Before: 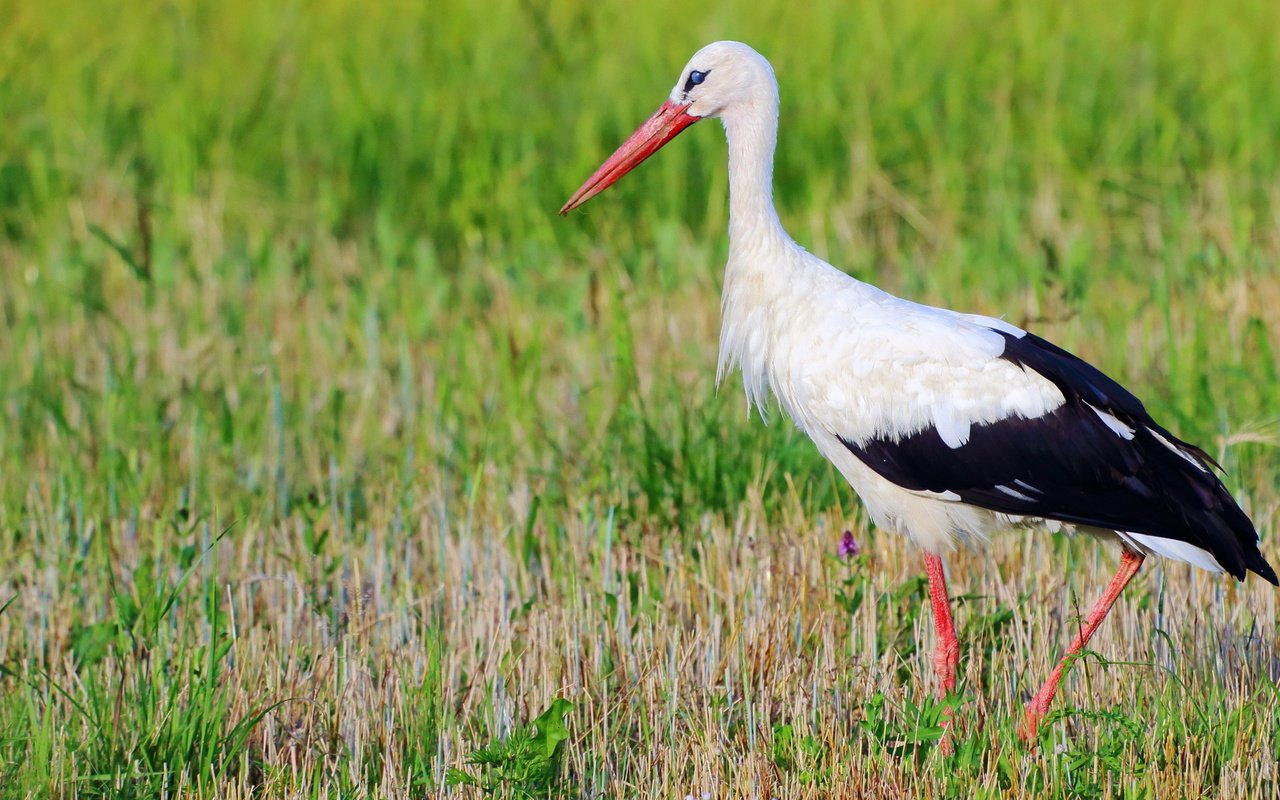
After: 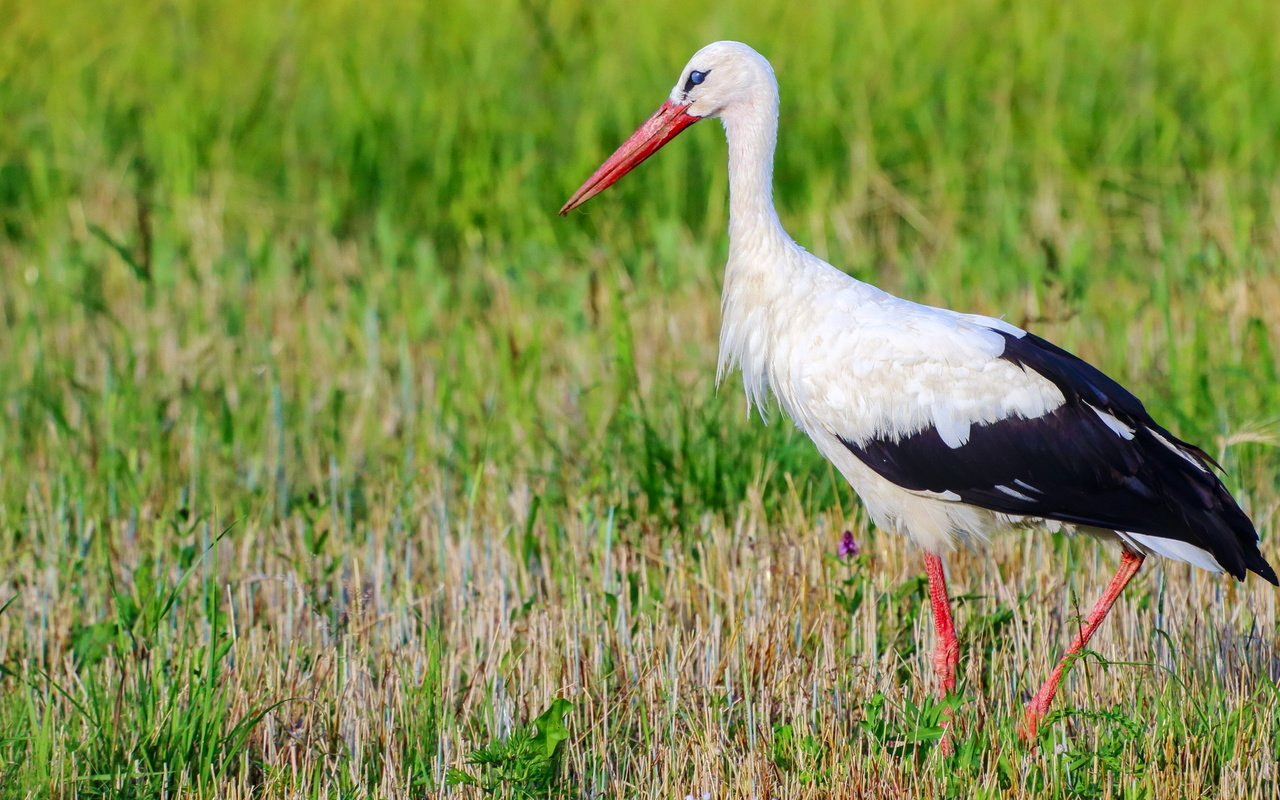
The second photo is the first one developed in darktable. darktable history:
contrast brightness saturation: contrast -0.024, brightness -0.007, saturation 0.03
local contrast: on, module defaults
